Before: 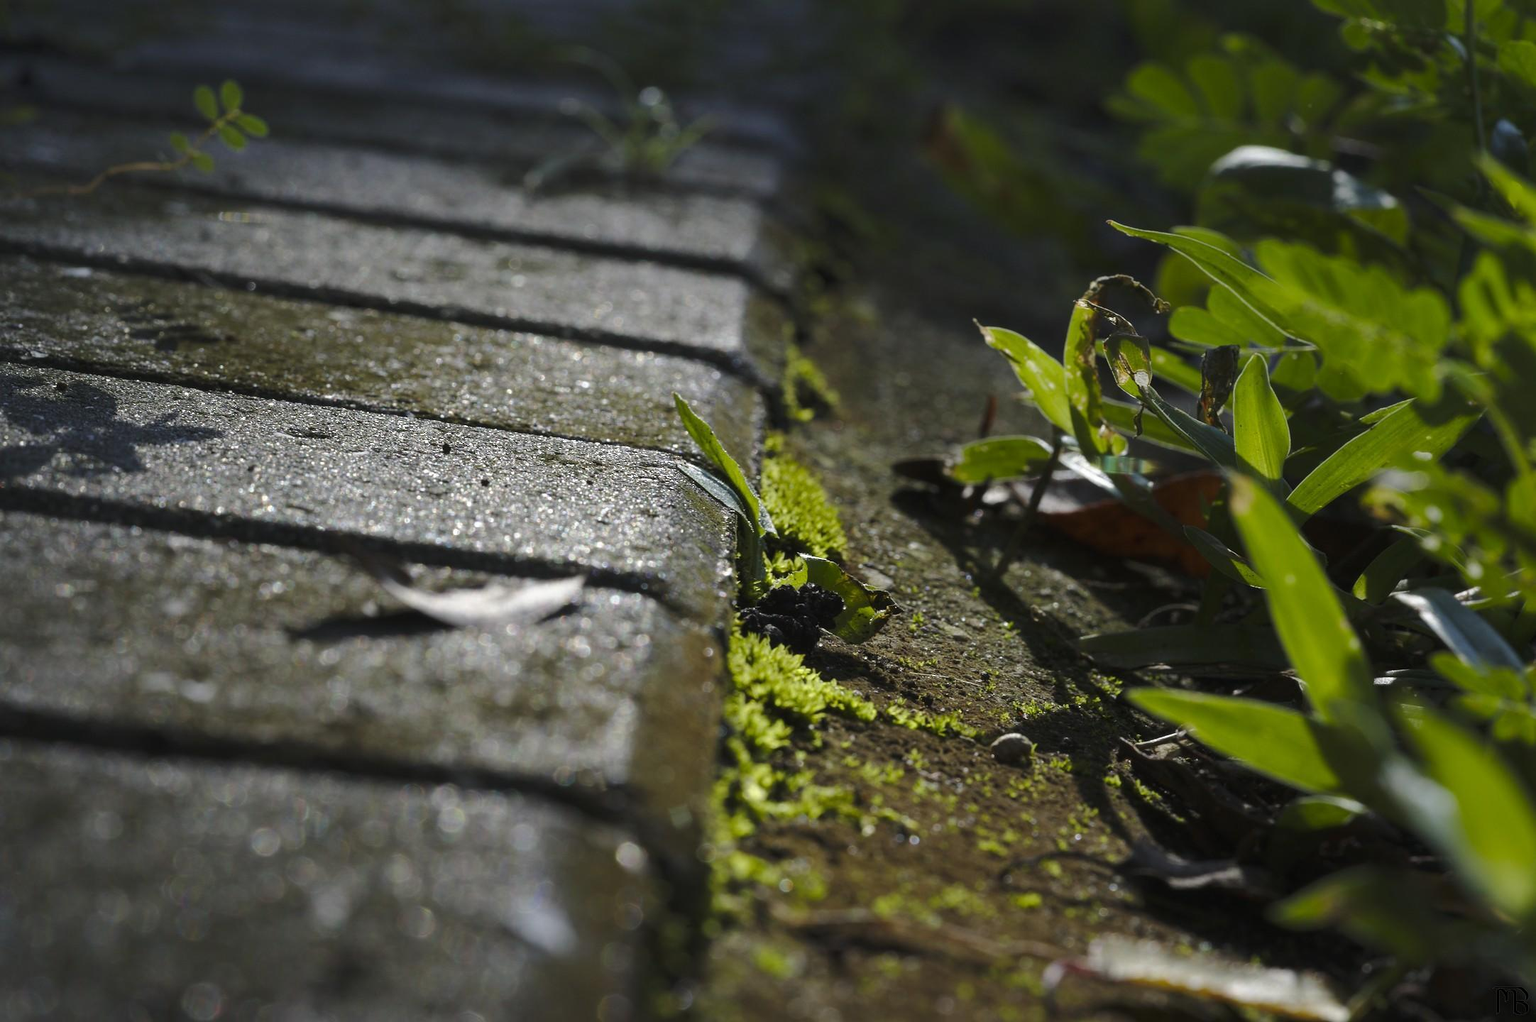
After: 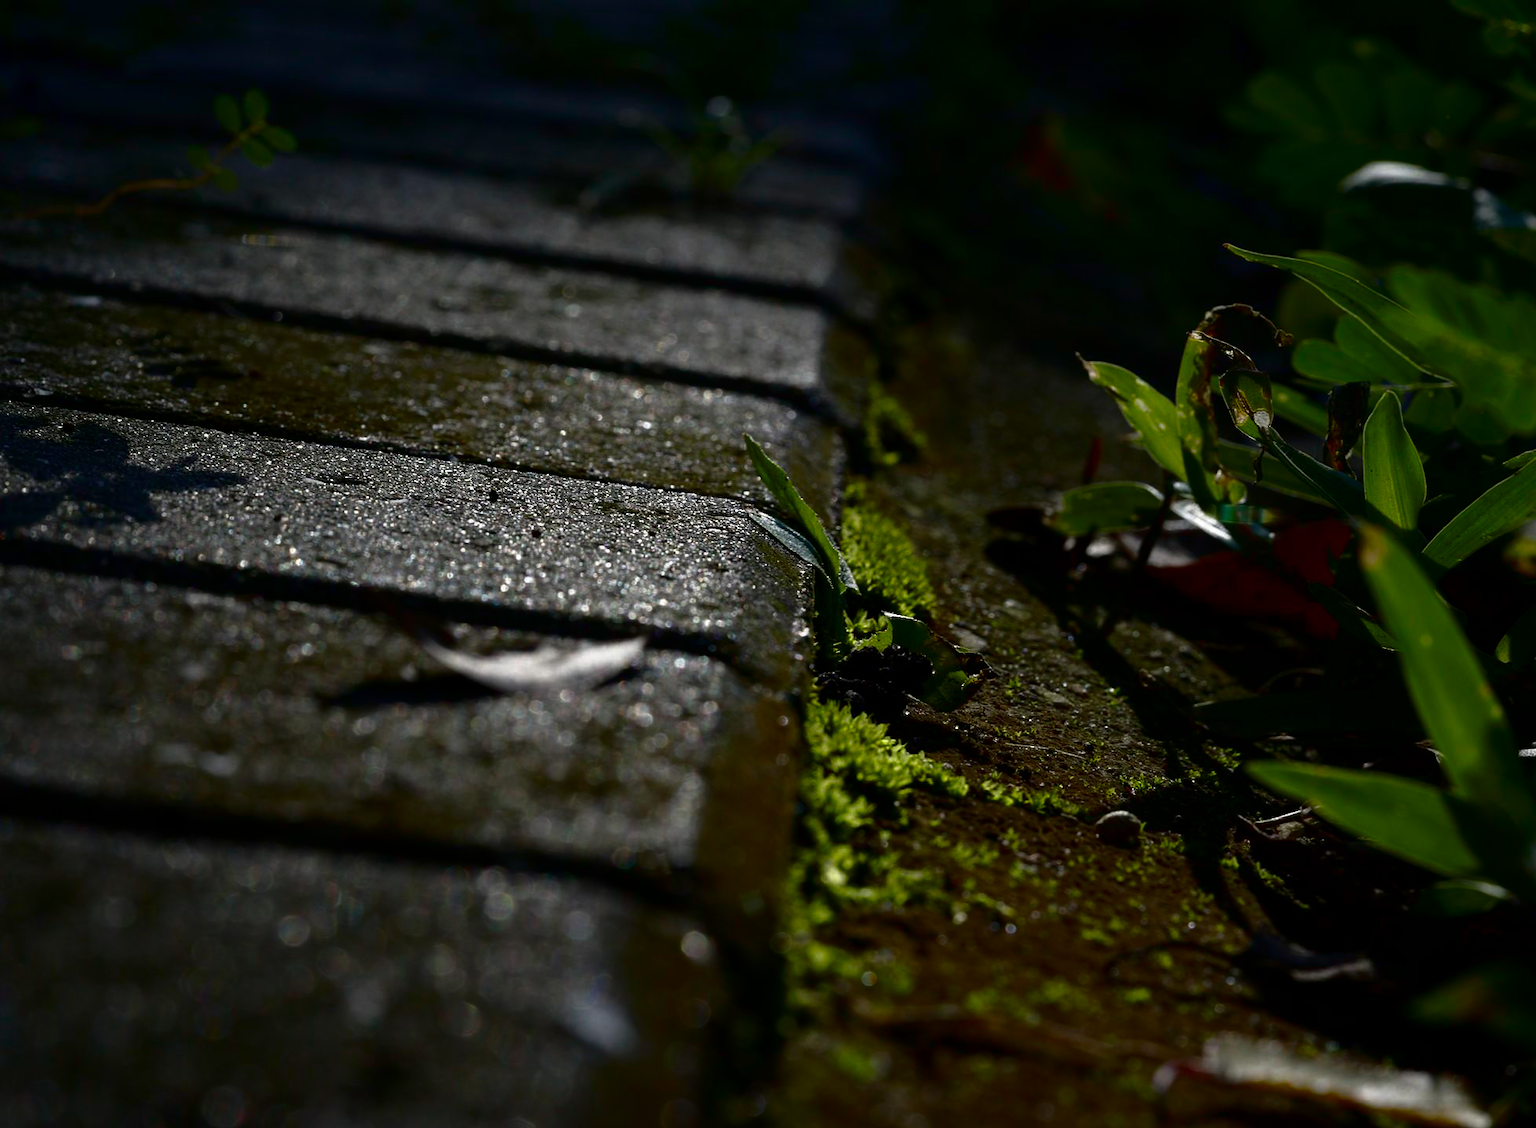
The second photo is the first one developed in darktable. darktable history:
contrast brightness saturation: brightness -0.515
crop: right 9.515%, bottom 0.049%
